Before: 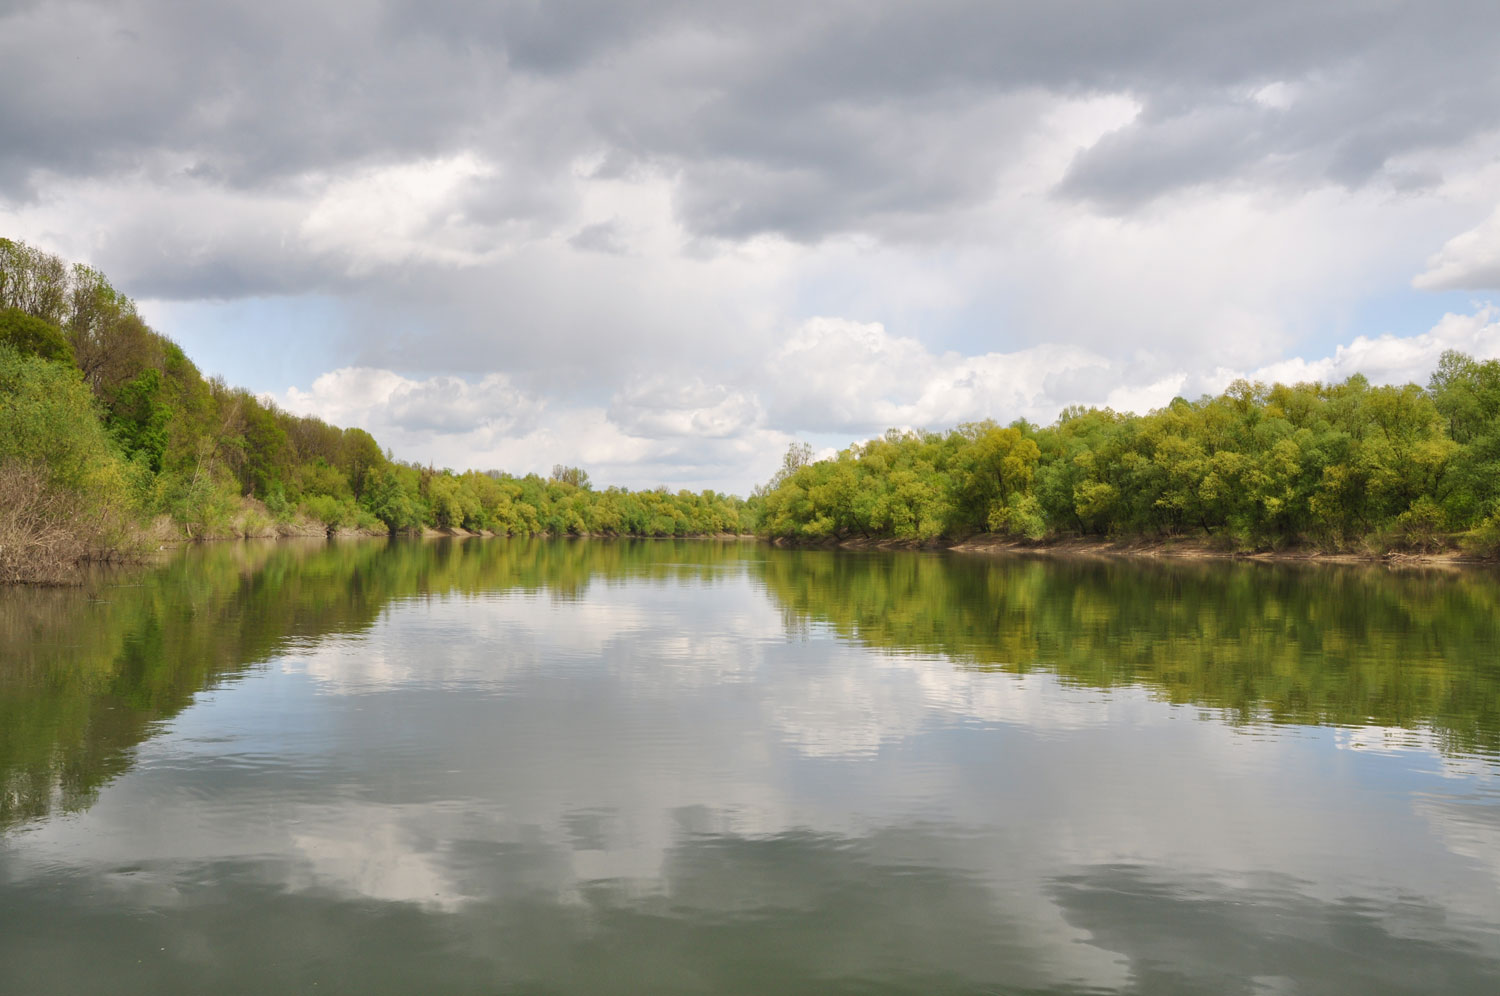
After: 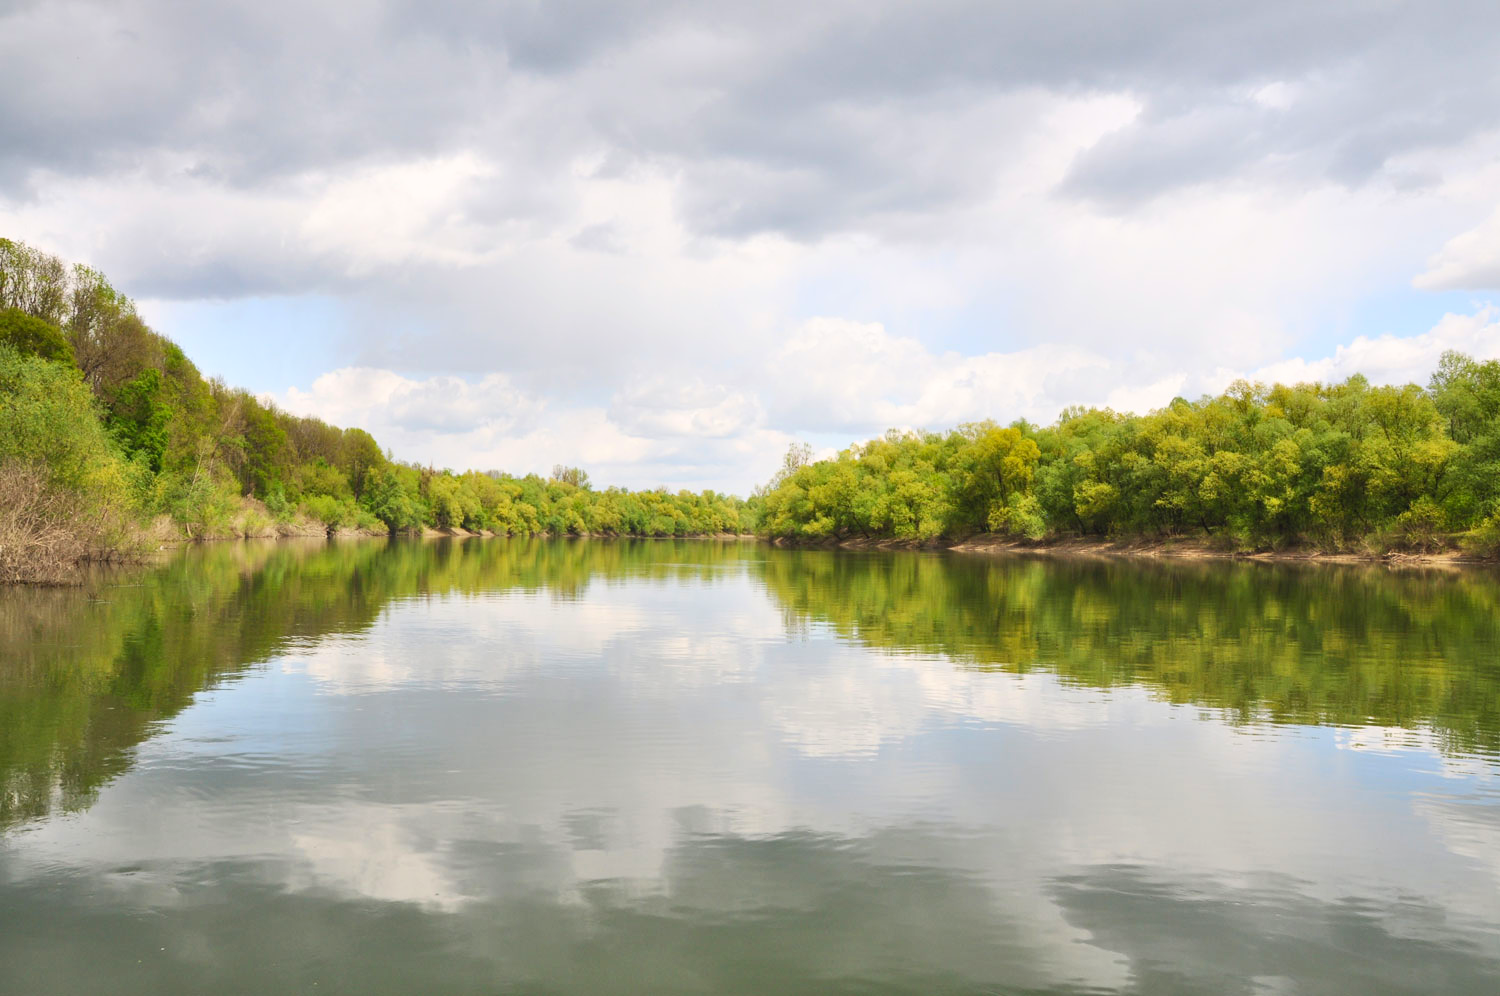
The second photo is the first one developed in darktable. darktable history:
contrast brightness saturation: contrast 0.201, brightness 0.156, saturation 0.218
